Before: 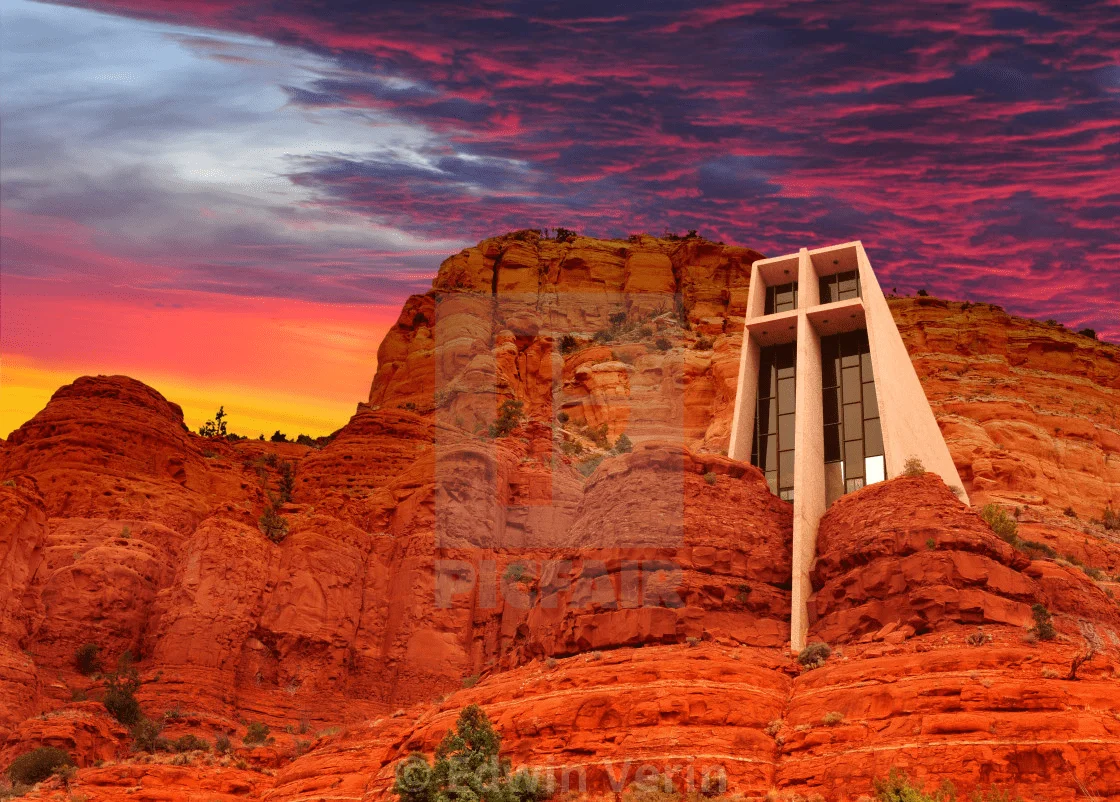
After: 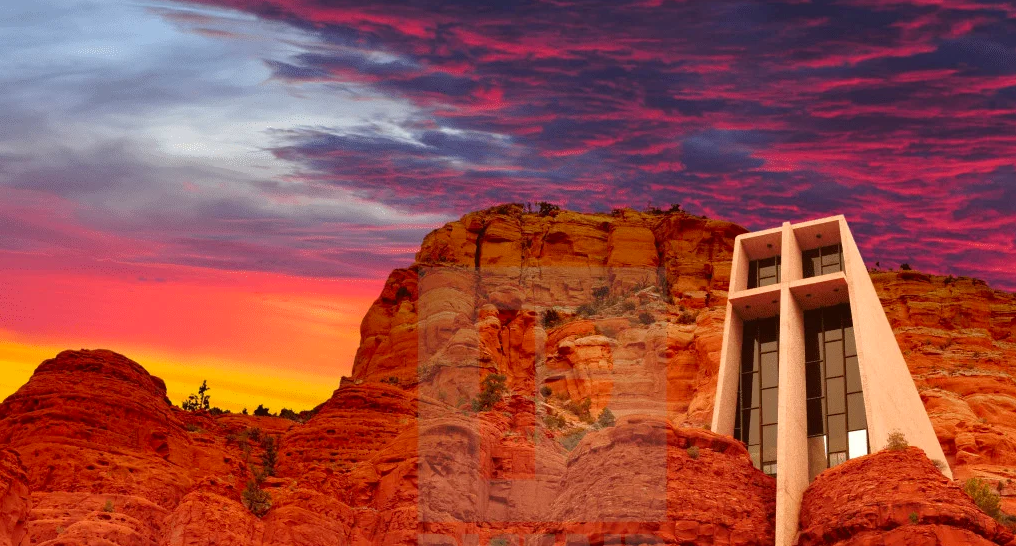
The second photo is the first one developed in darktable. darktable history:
crop: left 1.534%, top 3.364%, right 7.721%, bottom 28.476%
contrast brightness saturation: saturation 0.101
